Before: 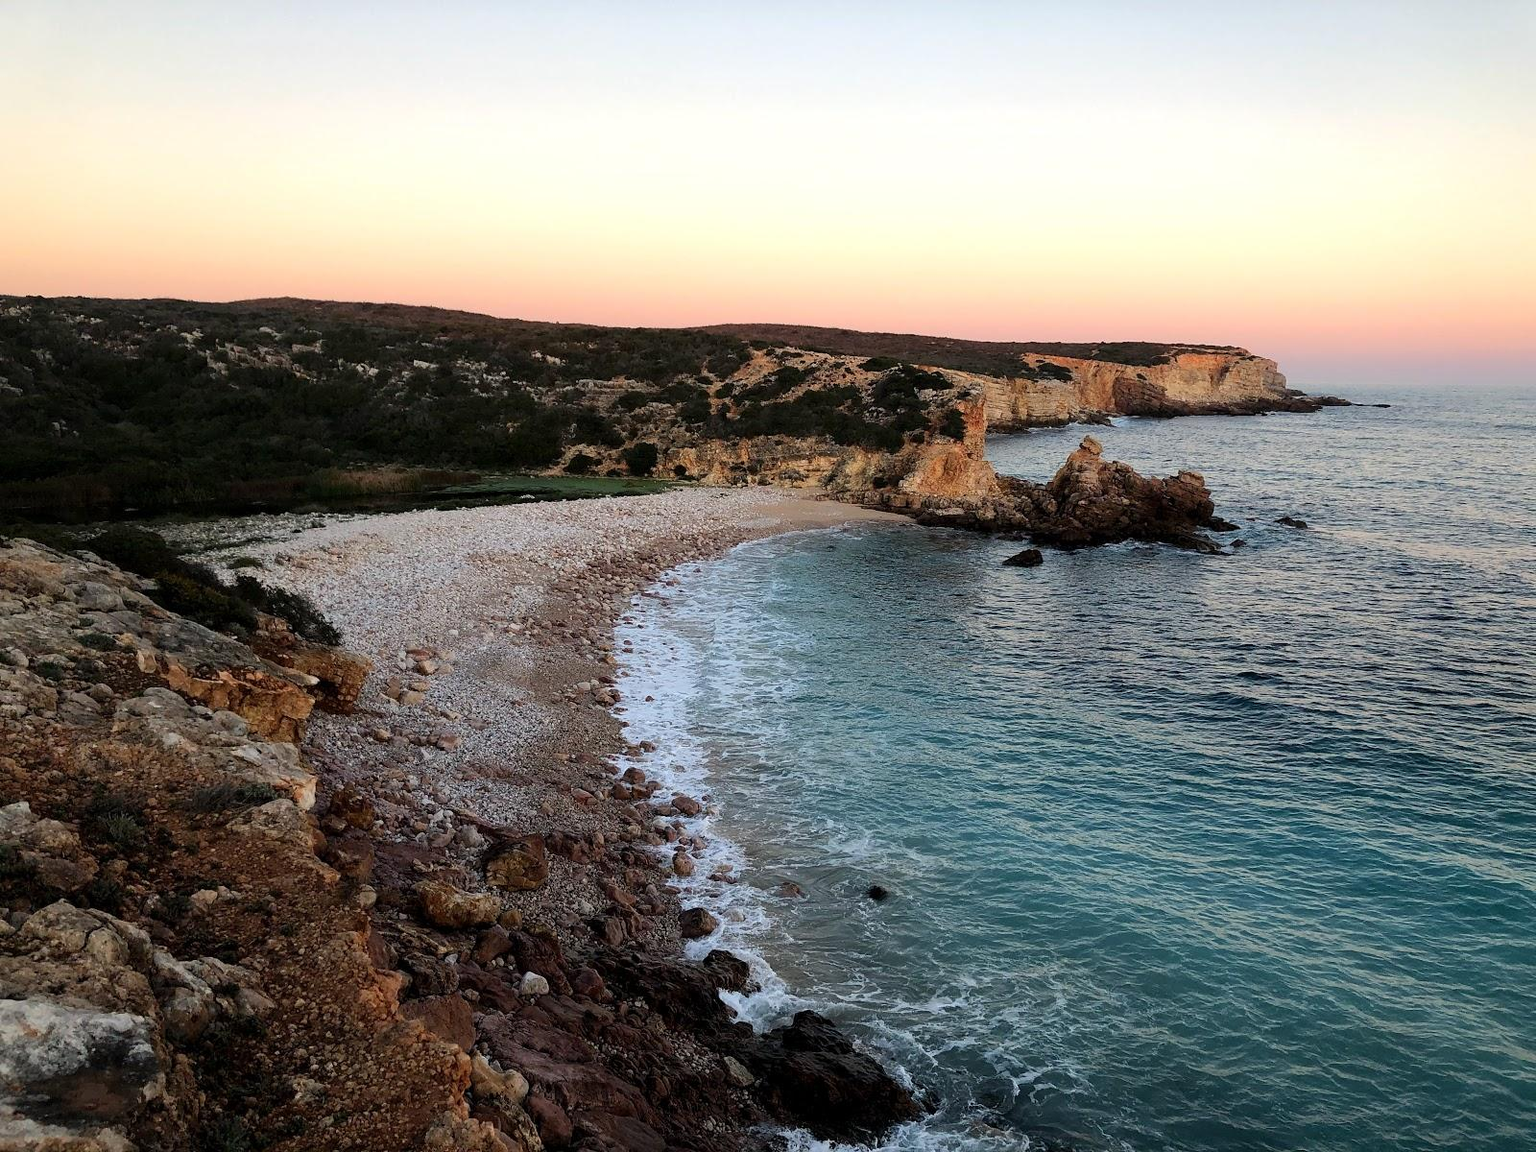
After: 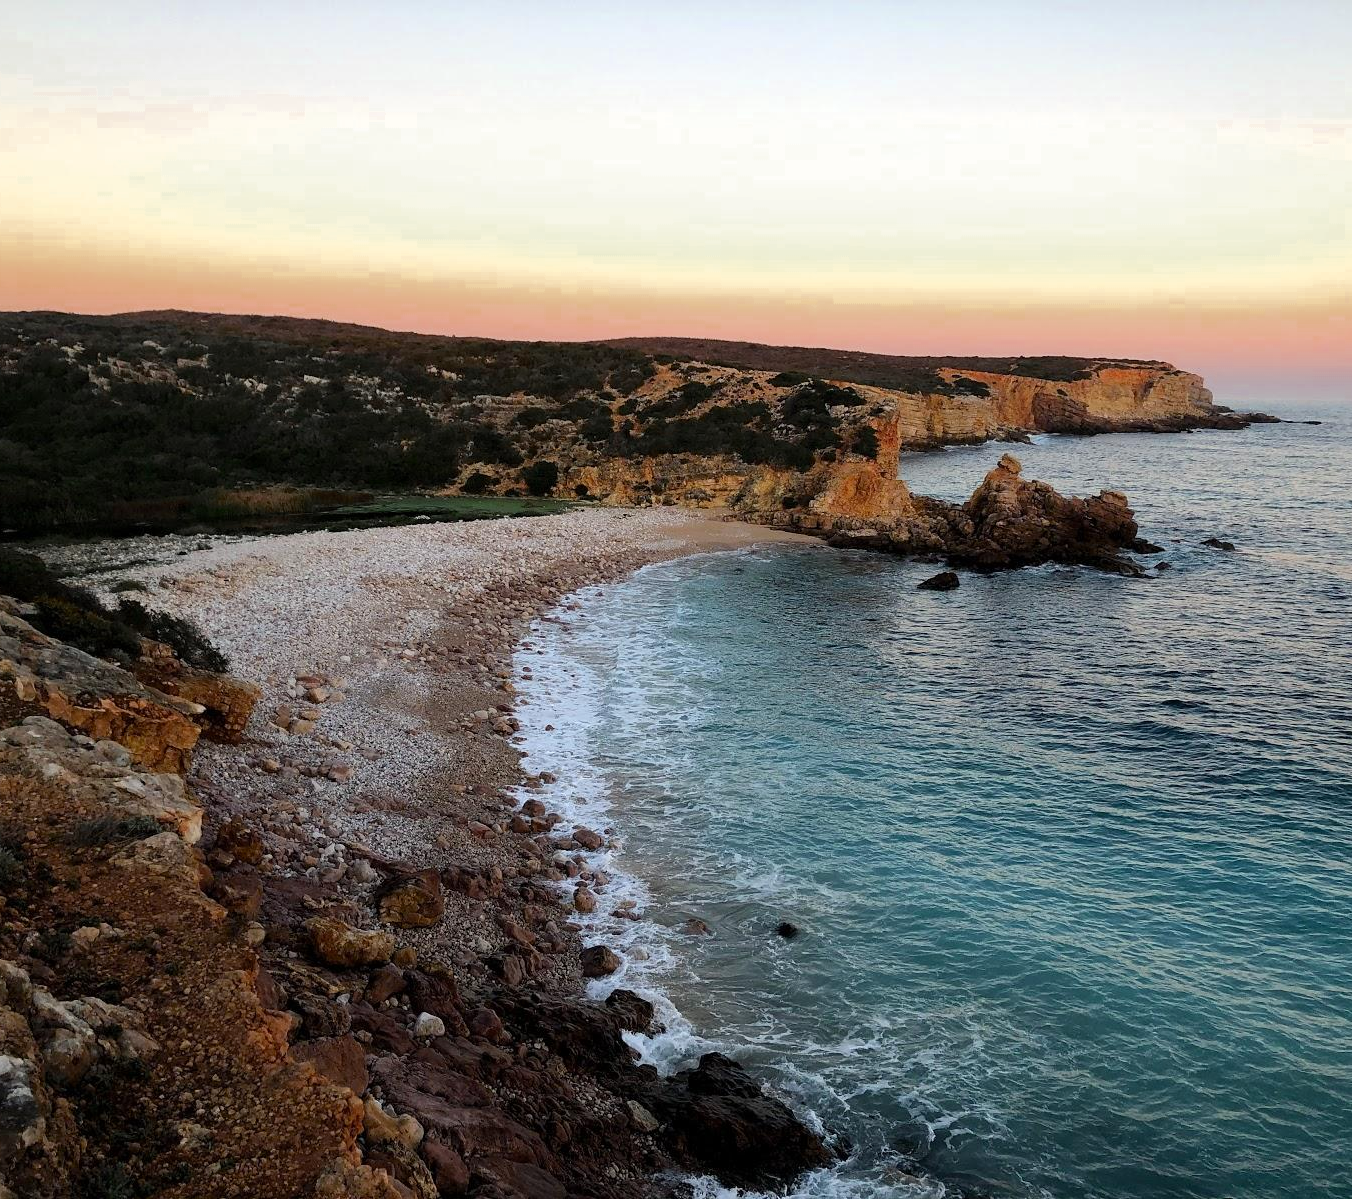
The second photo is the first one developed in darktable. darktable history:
crop: left 7.96%, right 7.525%
color zones: curves: ch0 [(0.11, 0.396) (0.195, 0.36) (0.25, 0.5) (0.303, 0.412) (0.357, 0.544) (0.75, 0.5) (0.967, 0.328)]; ch1 [(0, 0.468) (0.112, 0.512) (0.202, 0.6) (0.25, 0.5) (0.307, 0.352) (0.357, 0.544) (0.75, 0.5) (0.963, 0.524)]
